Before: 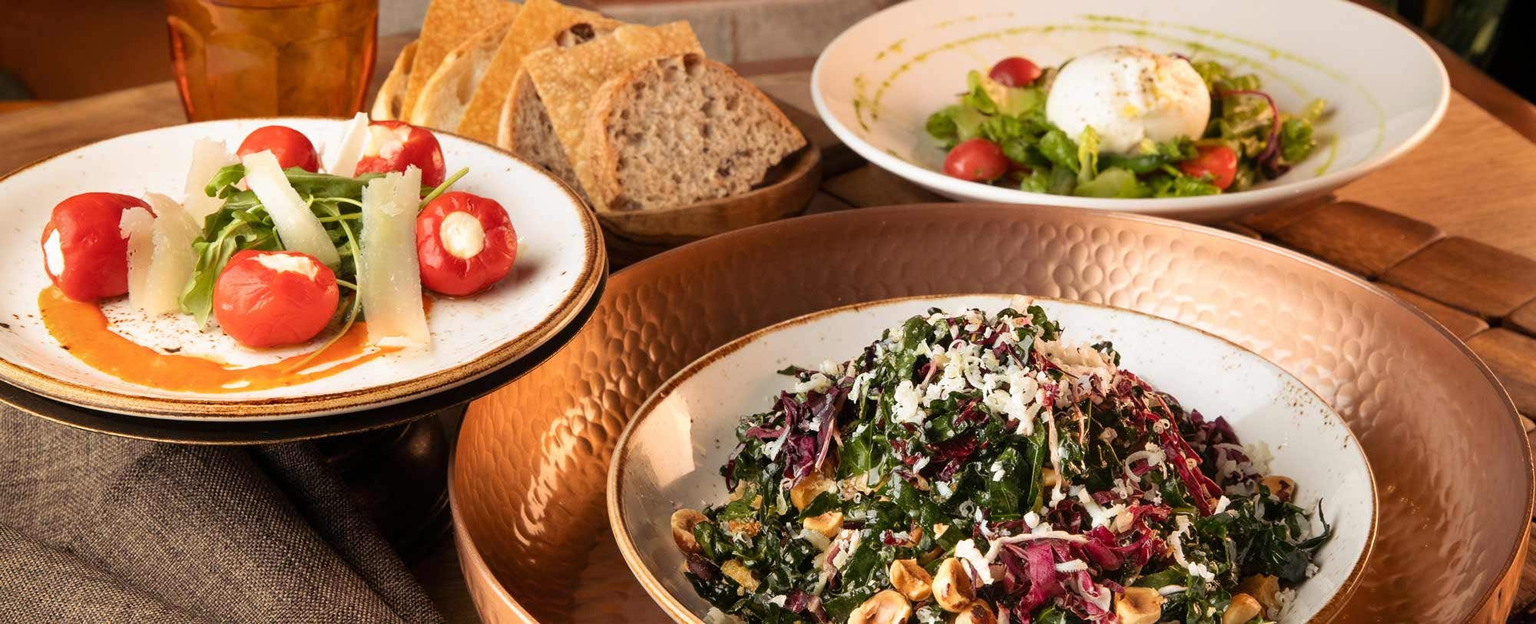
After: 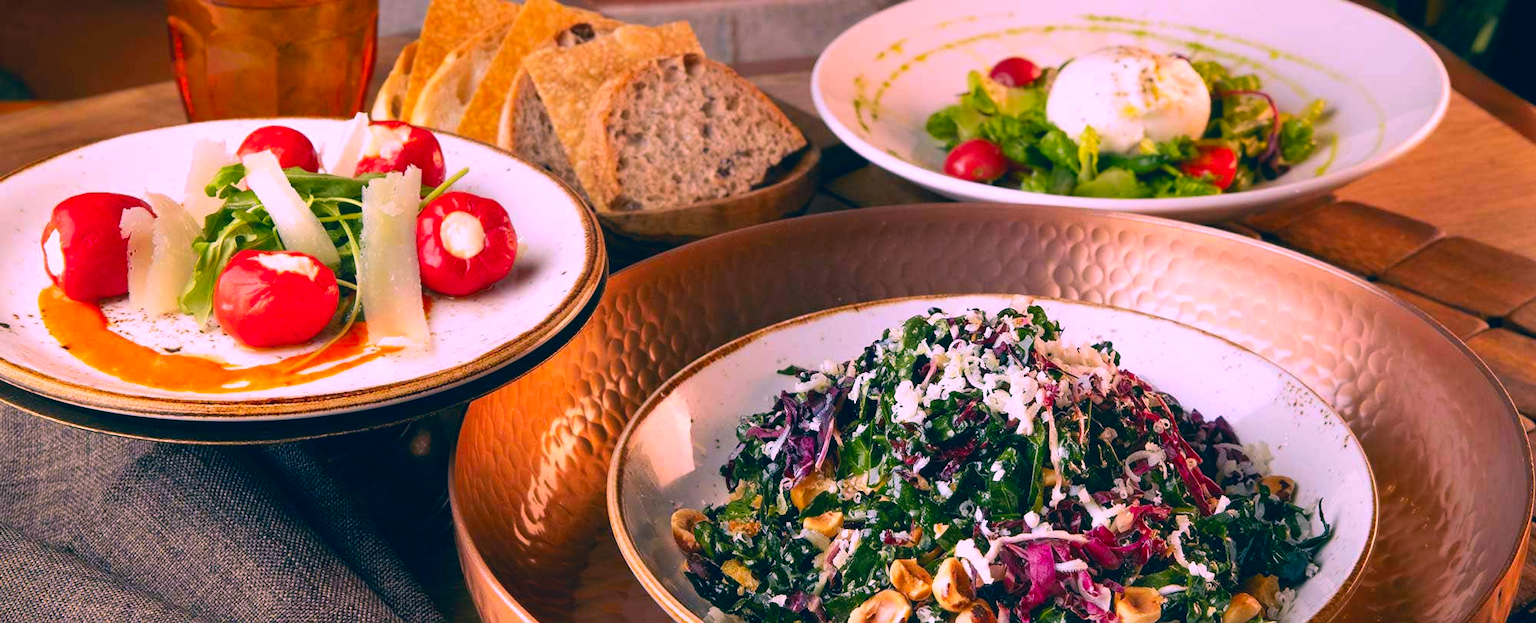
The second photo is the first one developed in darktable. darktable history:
white balance: red 0.931, blue 1.11
exposure: compensate highlight preservation false
color correction: highlights a* 17.03, highlights b* 0.205, shadows a* -15.38, shadows b* -14.56, saturation 1.5
